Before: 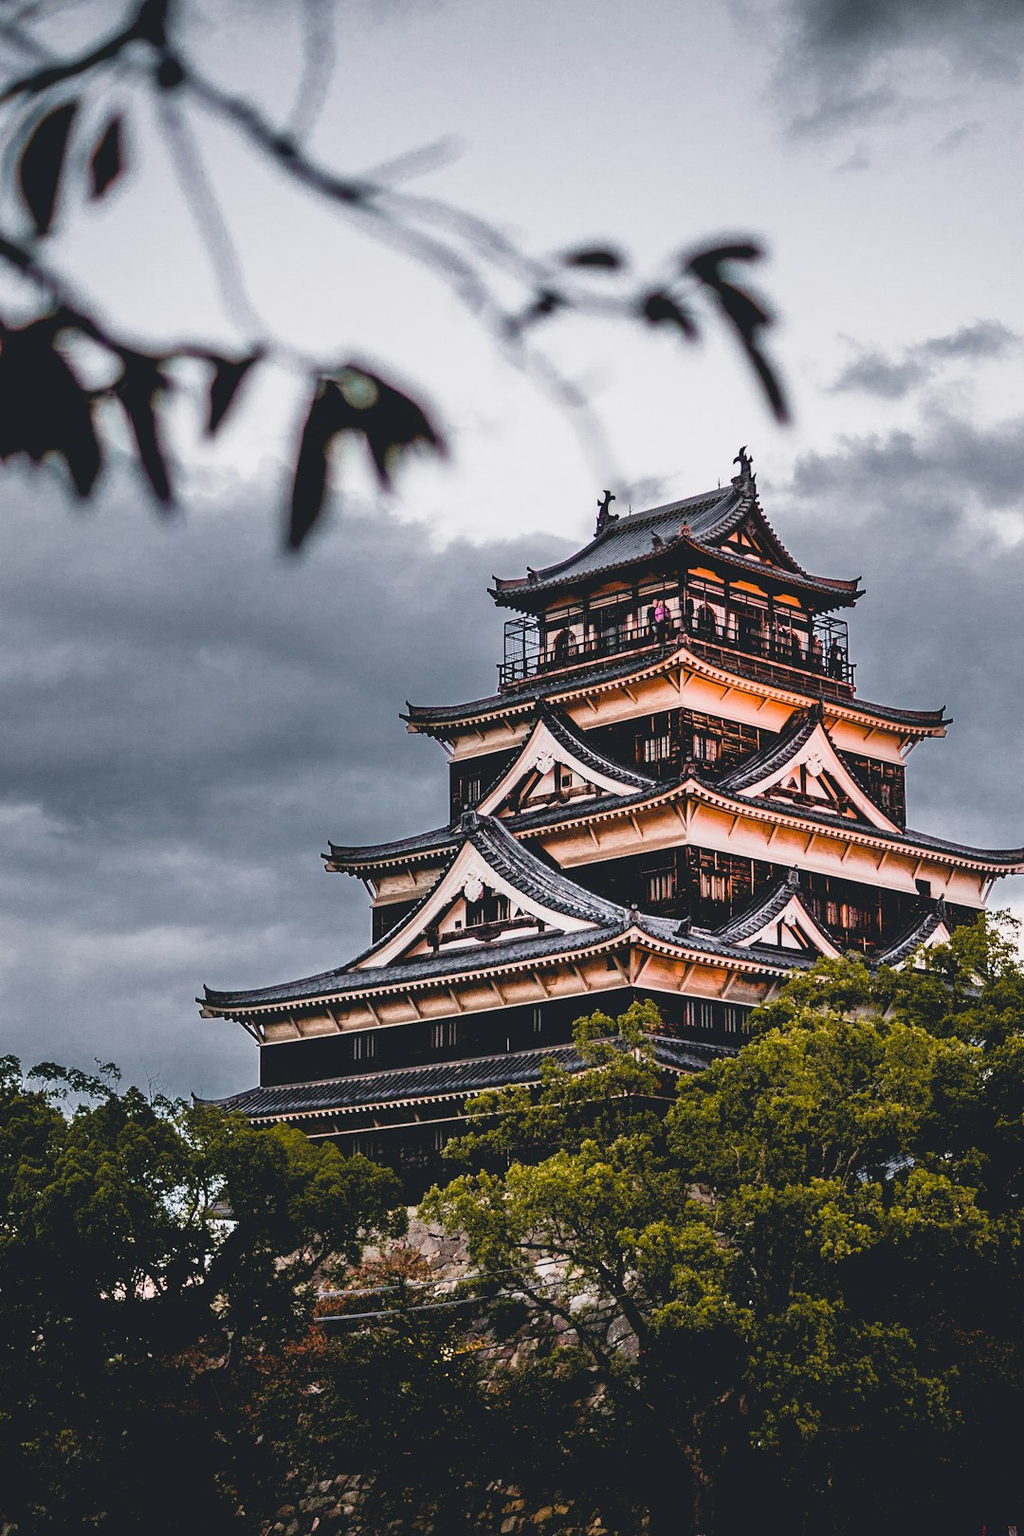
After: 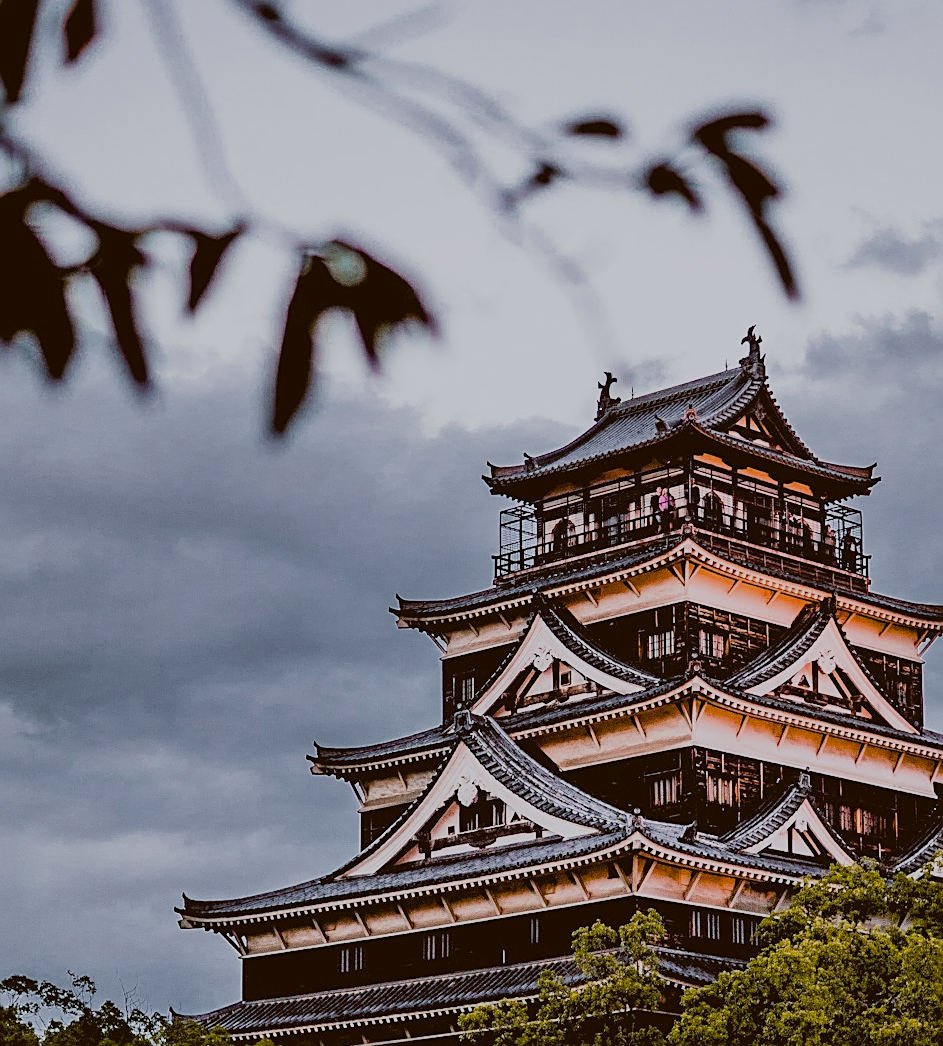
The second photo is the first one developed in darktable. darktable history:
color balance: lift [1, 1.015, 1.004, 0.985], gamma [1, 0.958, 0.971, 1.042], gain [1, 0.956, 0.977, 1.044]
filmic rgb: black relative exposure -6.82 EV, white relative exposure 5.89 EV, hardness 2.71
crop: left 3.015%, top 8.969%, right 9.647%, bottom 26.457%
sharpen: on, module defaults
